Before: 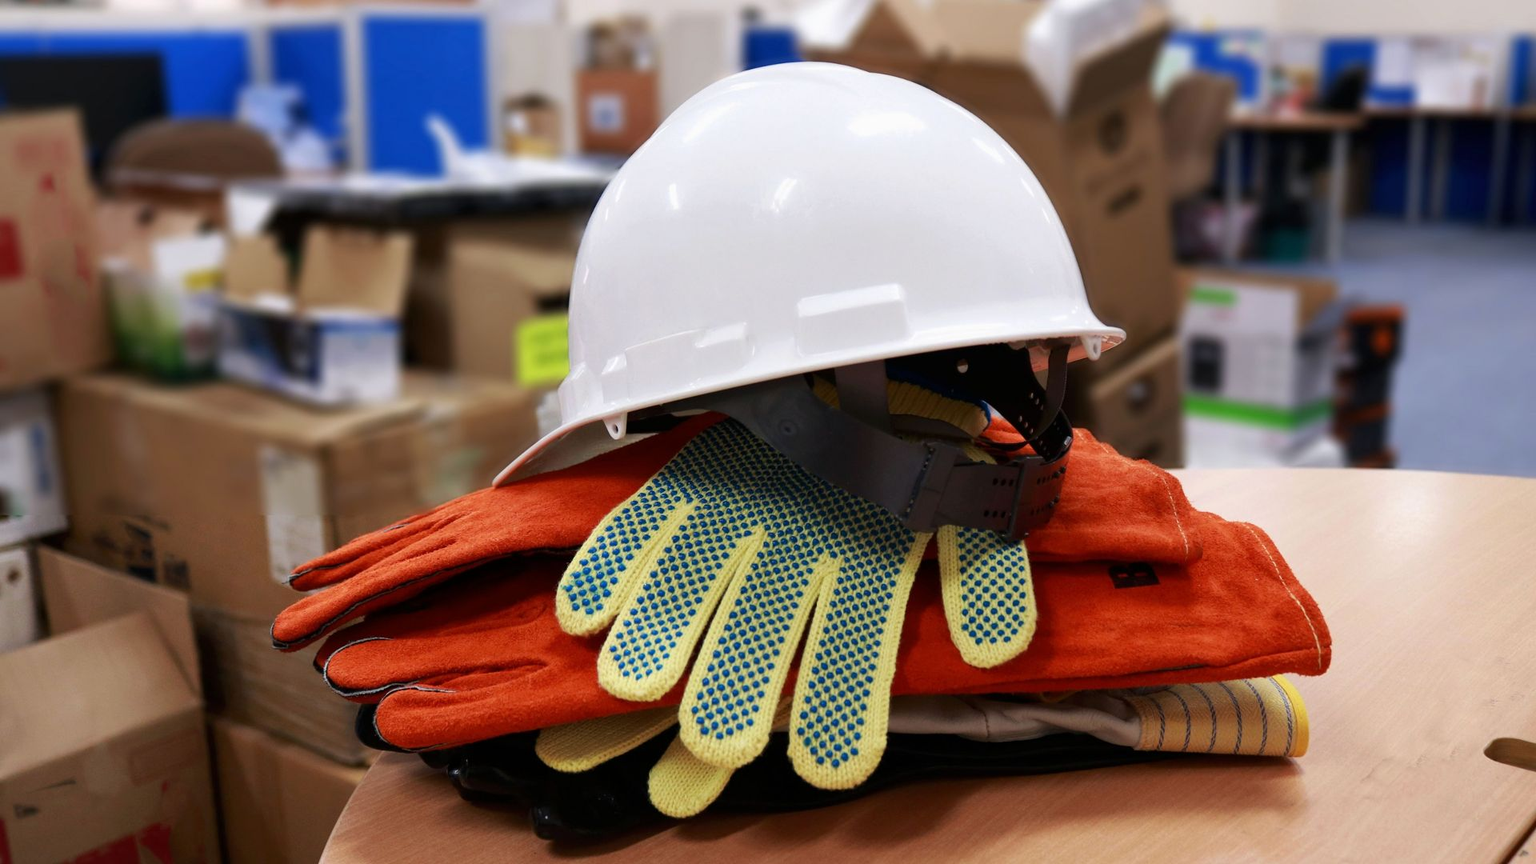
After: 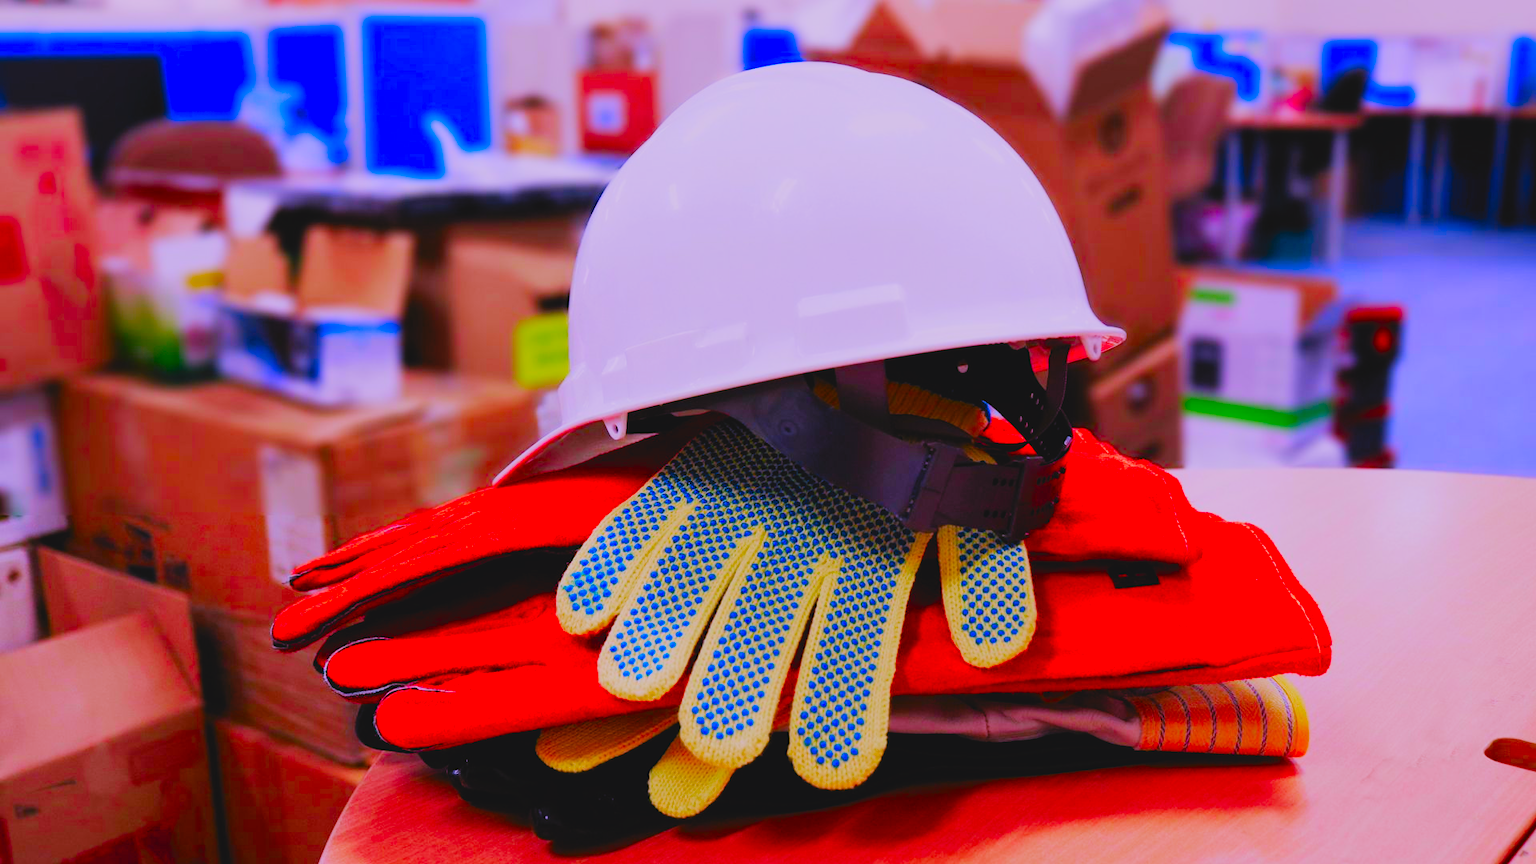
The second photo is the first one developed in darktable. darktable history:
filmic rgb: black relative exposure -7.65 EV, white relative exposure 4.56 EV, hardness 3.61, preserve chrominance no, color science v5 (2021), contrast in shadows safe, contrast in highlights safe
color calibration: output R [1.063, -0.012, -0.003, 0], output B [-0.079, 0.047, 1, 0], illuminant as shot in camera, x 0.379, y 0.396, temperature 4131.57 K
contrast brightness saturation: contrast -0.097, brightness 0.045, saturation 0.077
color correction: highlights a* 1.65, highlights b* -1.86, saturation 2.44
